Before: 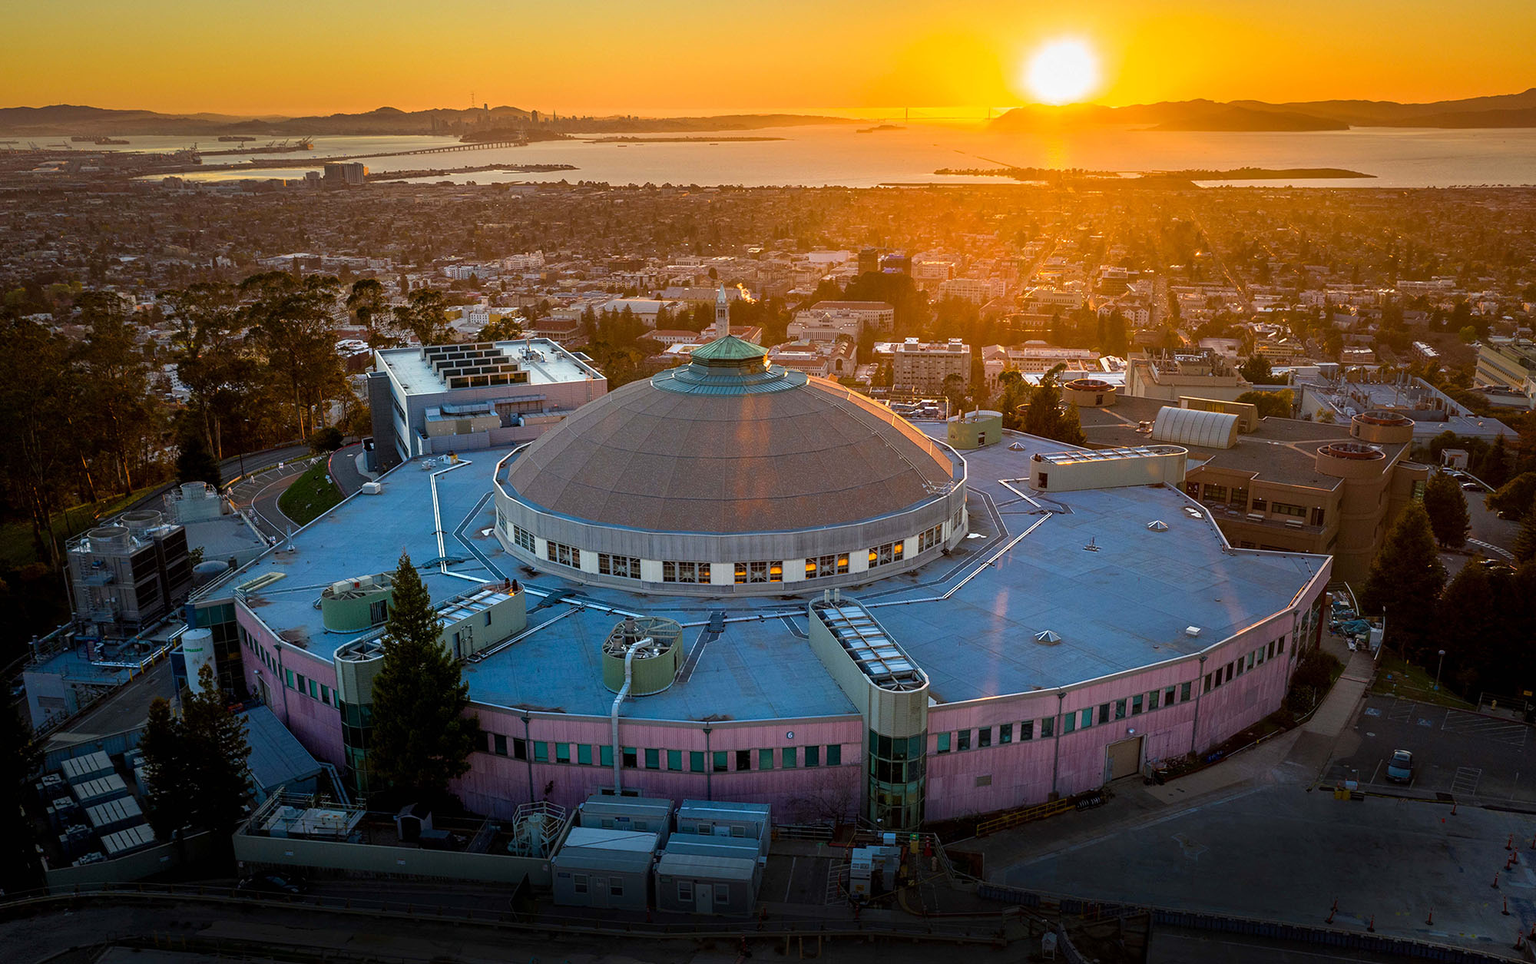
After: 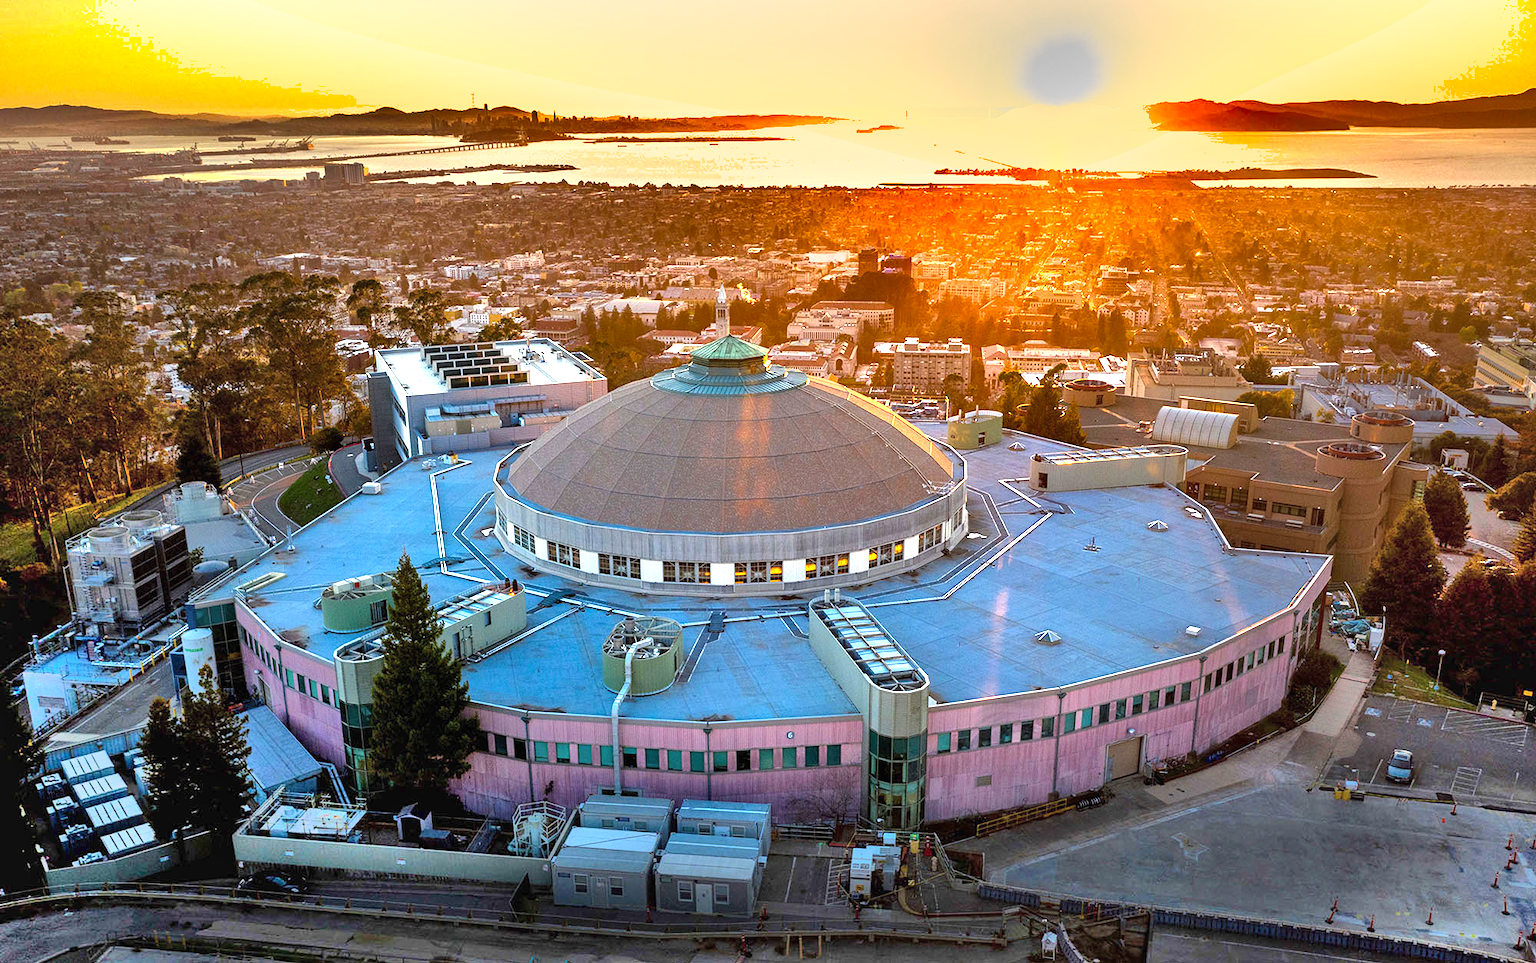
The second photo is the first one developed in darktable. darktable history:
exposure: black level correction 0, exposure 1.379 EV, compensate exposure bias true, compensate highlight preservation false
shadows and highlights: shadows 75, highlights -60.85, soften with gaussian
